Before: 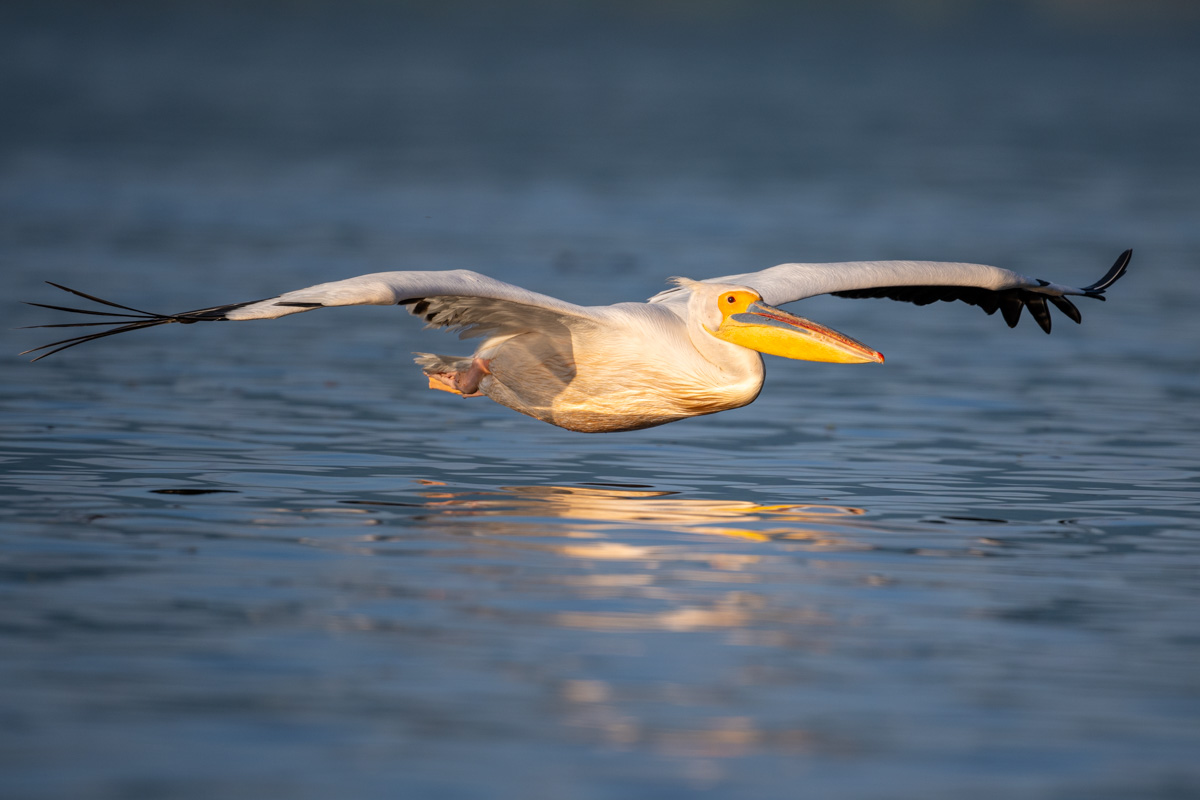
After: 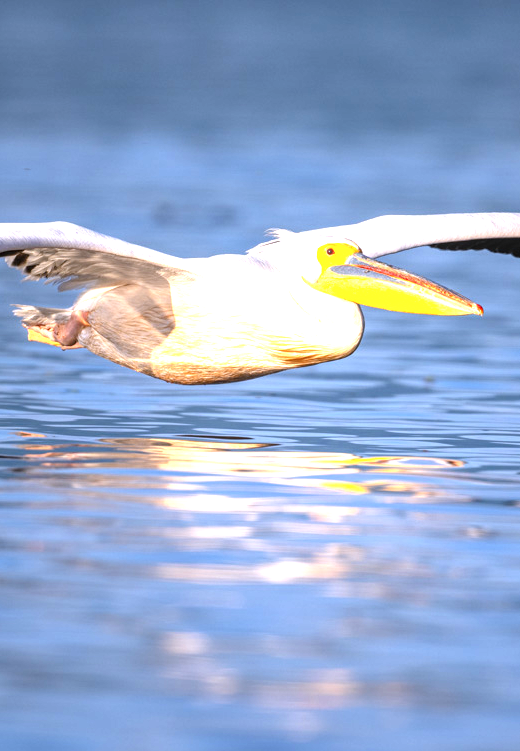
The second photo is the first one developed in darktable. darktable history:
white balance: red 0.967, blue 1.119, emerald 0.756
crop: left 33.452%, top 6.025%, right 23.155%
exposure: black level correction 0, exposure 1.379 EV, compensate exposure bias true, compensate highlight preservation false
local contrast: on, module defaults
